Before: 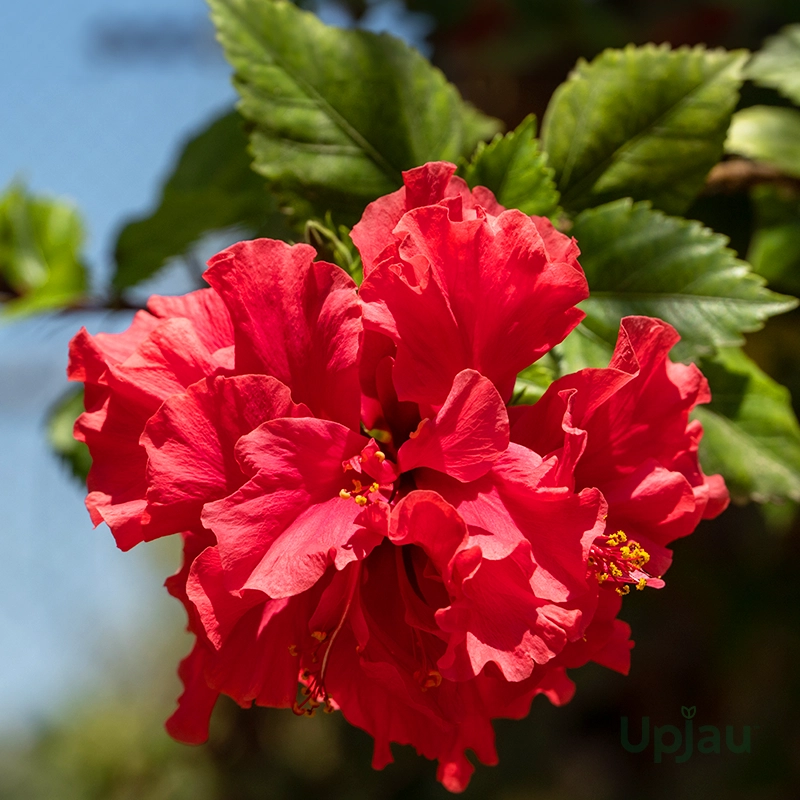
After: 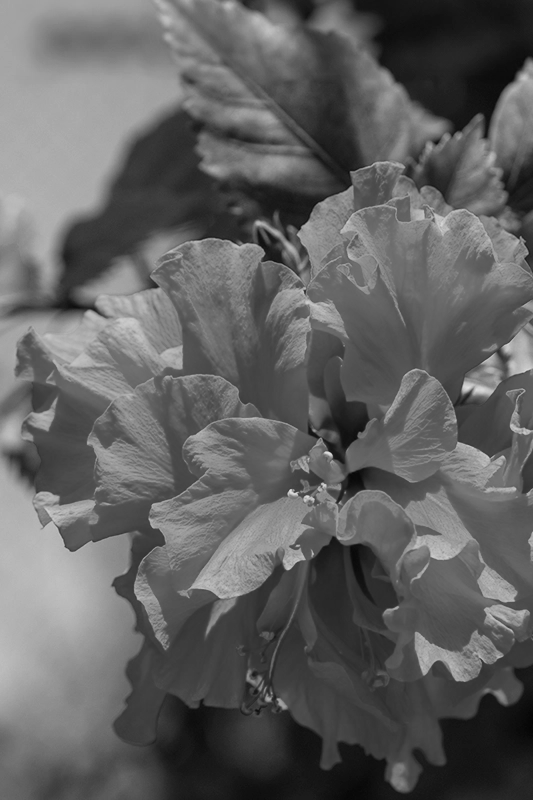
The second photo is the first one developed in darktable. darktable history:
crop and rotate: left 6.617%, right 26.717%
monochrome: on, module defaults
